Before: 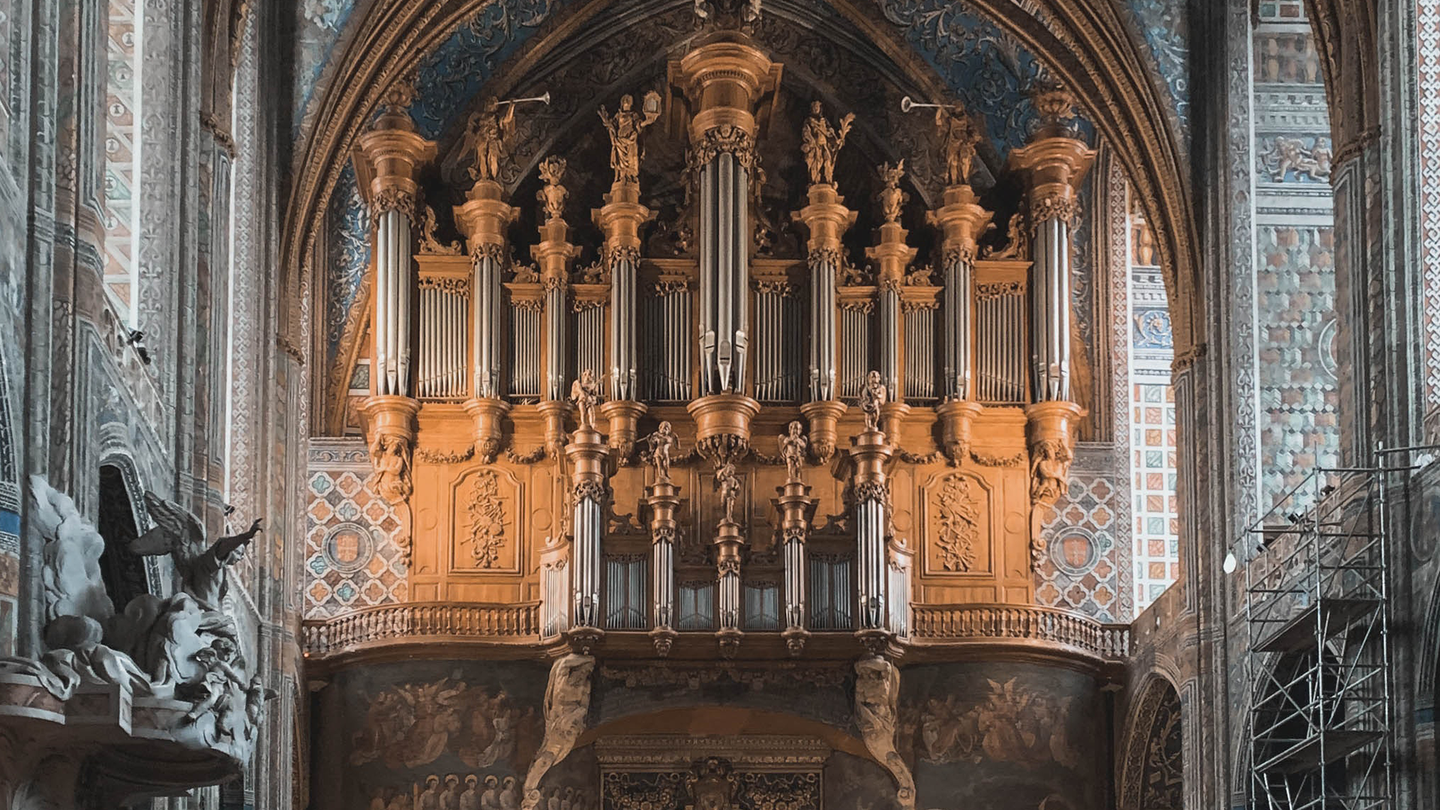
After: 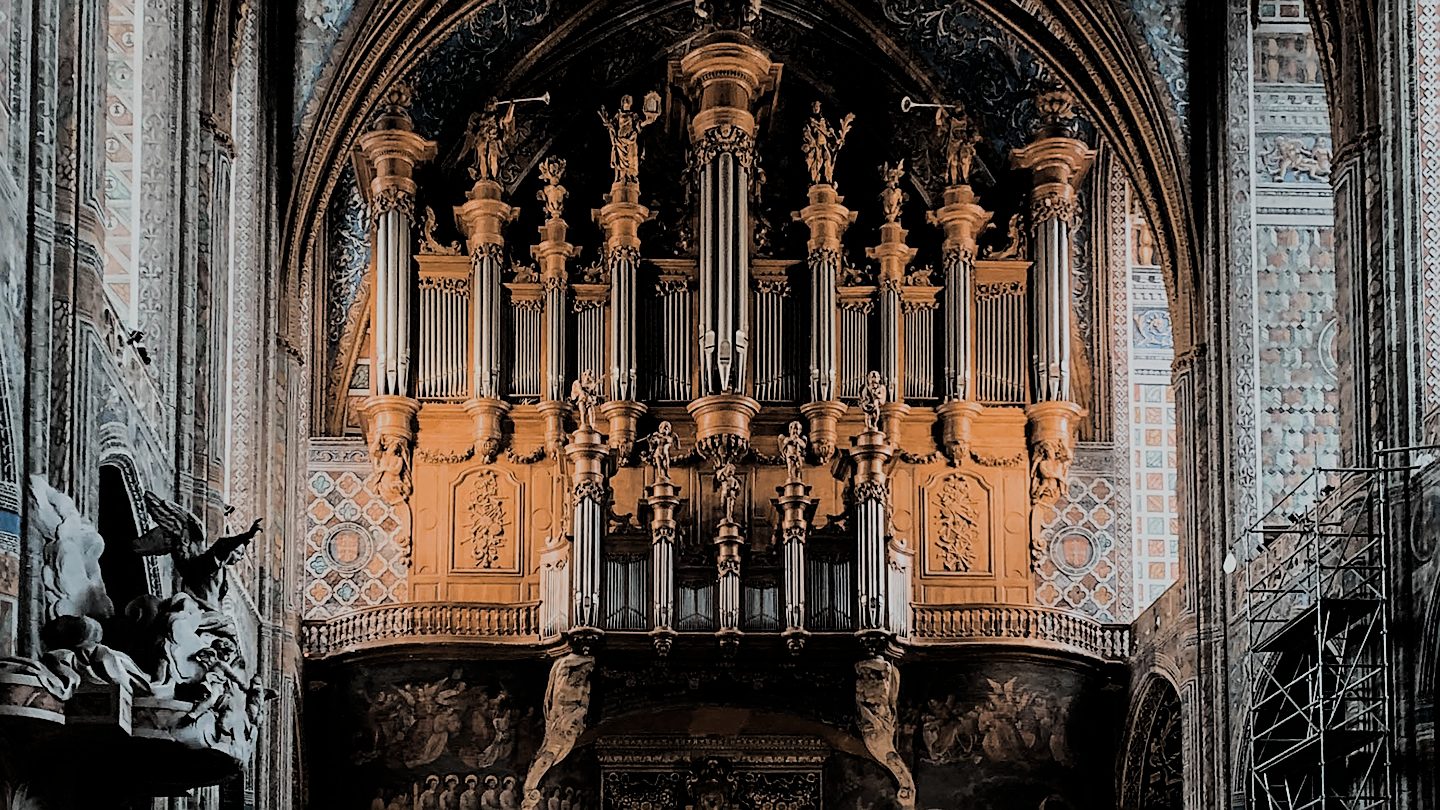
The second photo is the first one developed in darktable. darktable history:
filmic rgb: black relative exposure -3.21 EV, white relative exposure 7.02 EV, hardness 1.46, contrast 1.35
sharpen: on, module defaults
